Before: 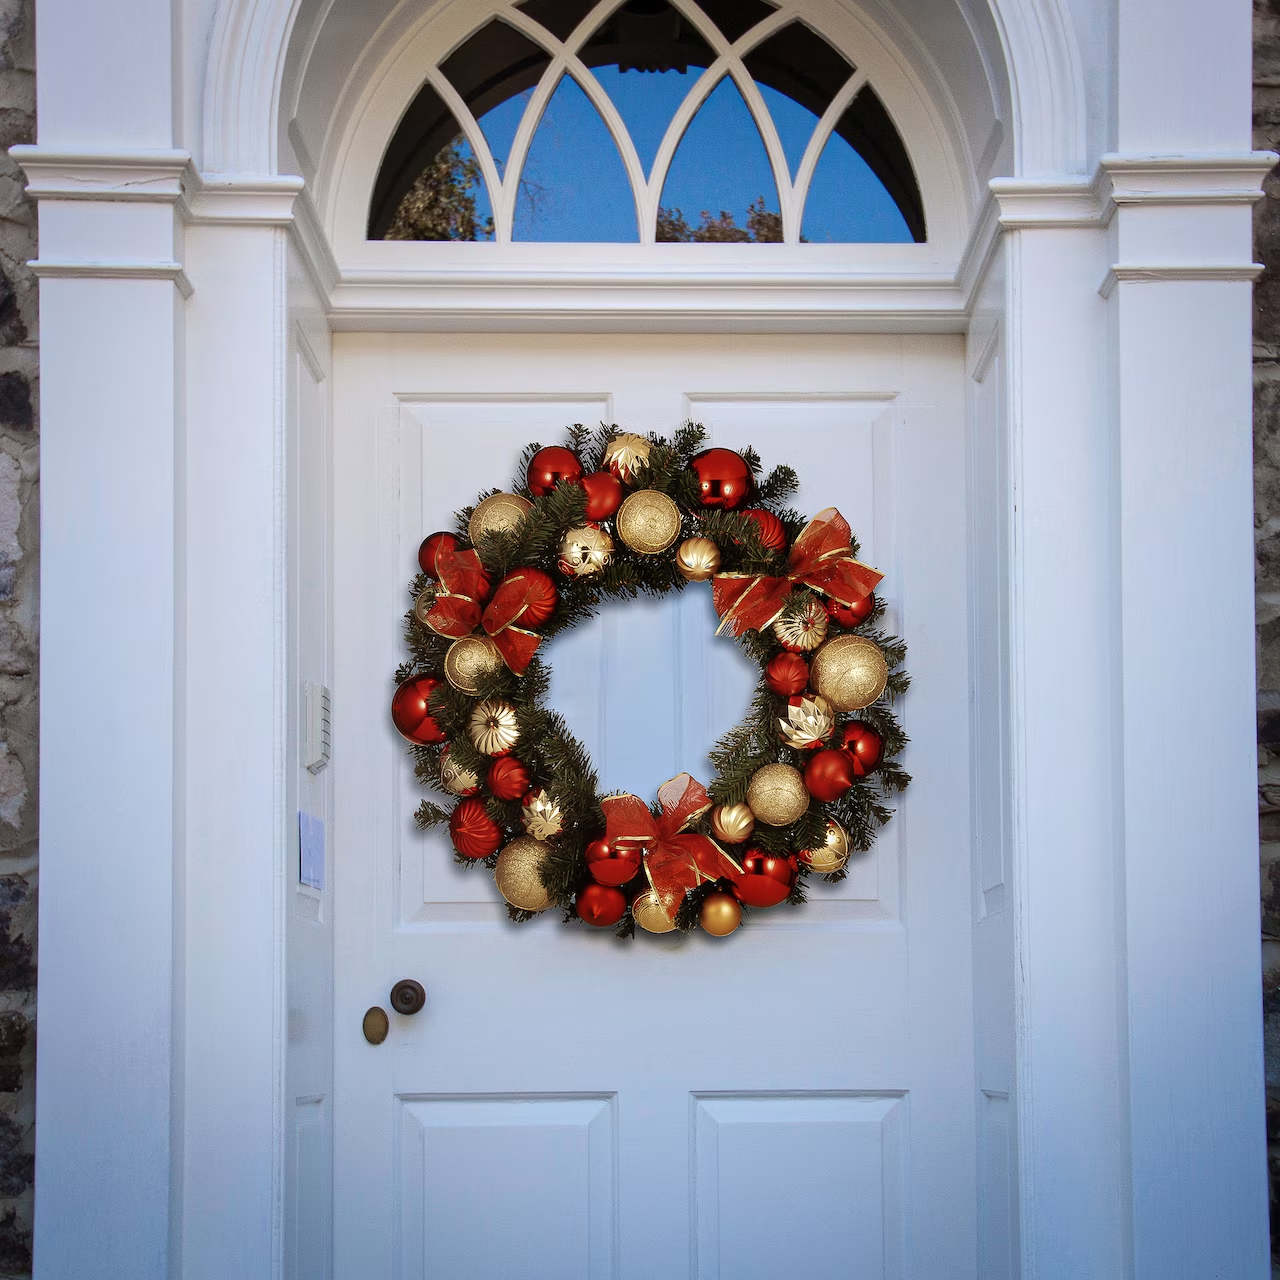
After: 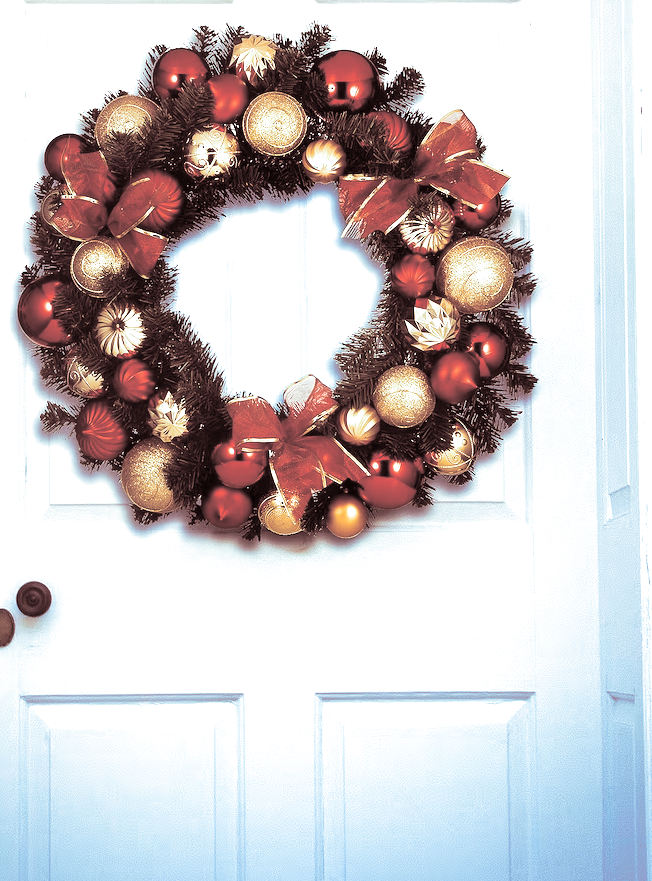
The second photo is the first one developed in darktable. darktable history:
white balance: red 1, blue 1
split-toning: shadows › saturation 0.3, highlights › hue 180°, highlights › saturation 0.3, compress 0%
crop and rotate: left 29.237%, top 31.152%, right 19.807%
exposure: black level correction 0, exposure 0.953 EV, compensate exposure bias true, compensate highlight preservation false
